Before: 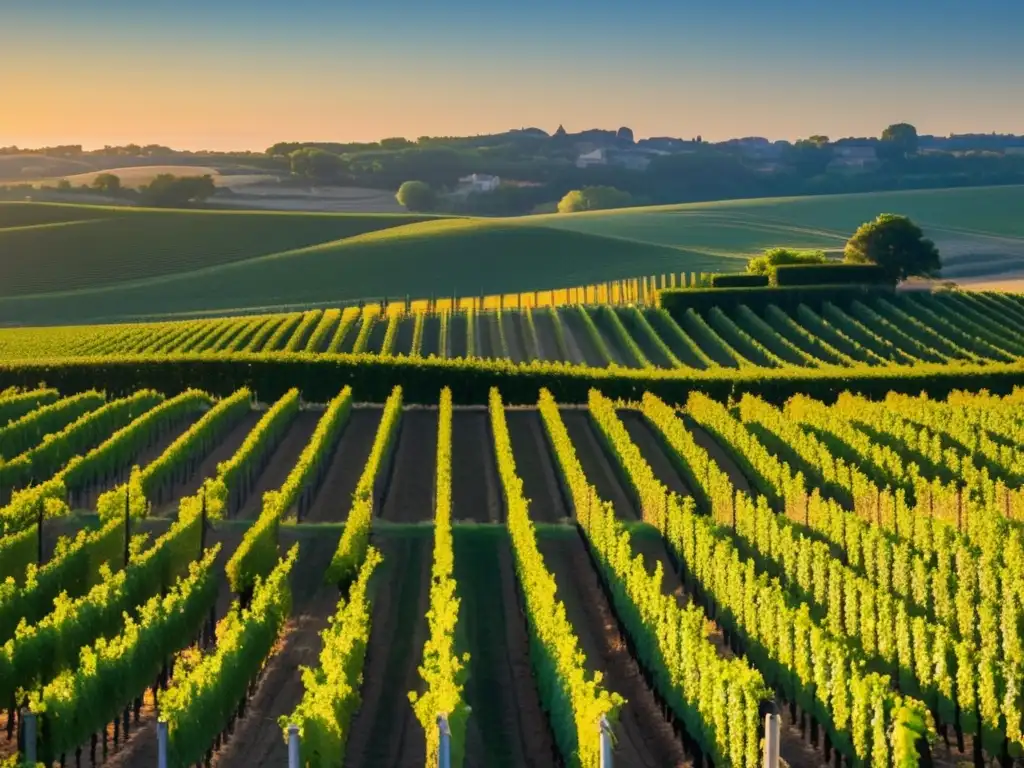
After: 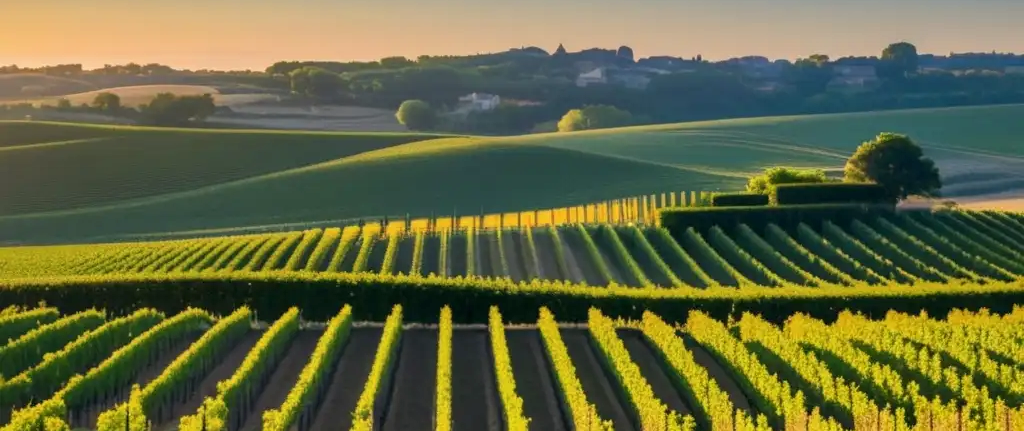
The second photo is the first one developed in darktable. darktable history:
crop and rotate: top 10.605%, bottom 33.274%
shadows and highlights: soften with gaussian
local contrast: highlights 100%, shadows 100%, detail 120%, midtone range 0.2
